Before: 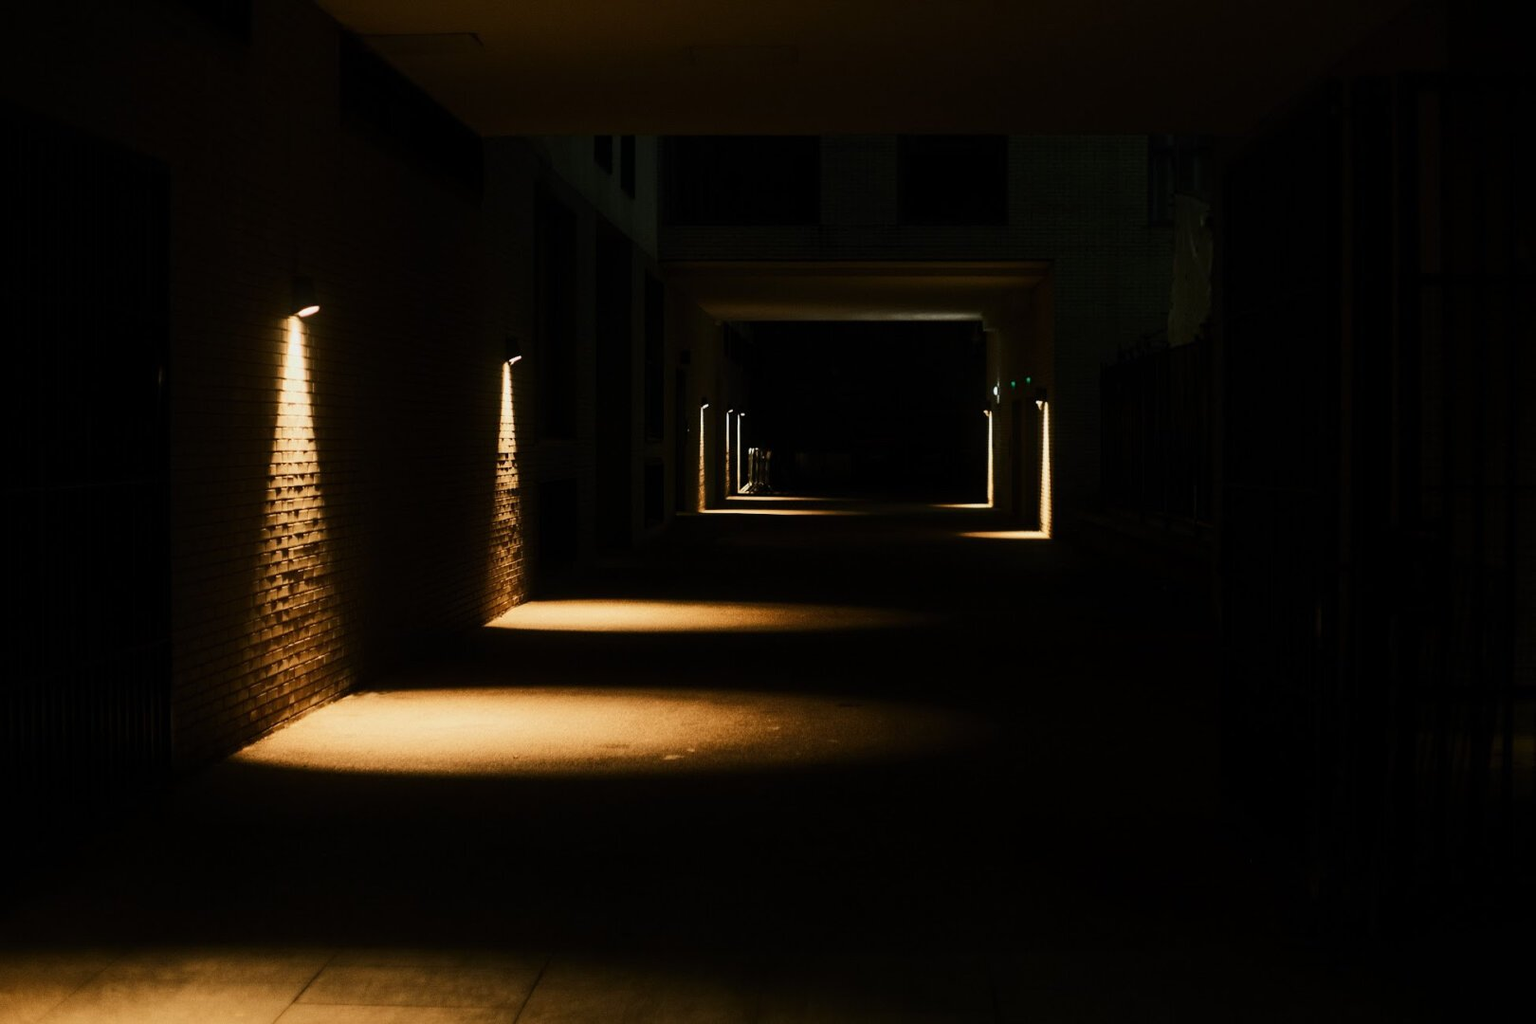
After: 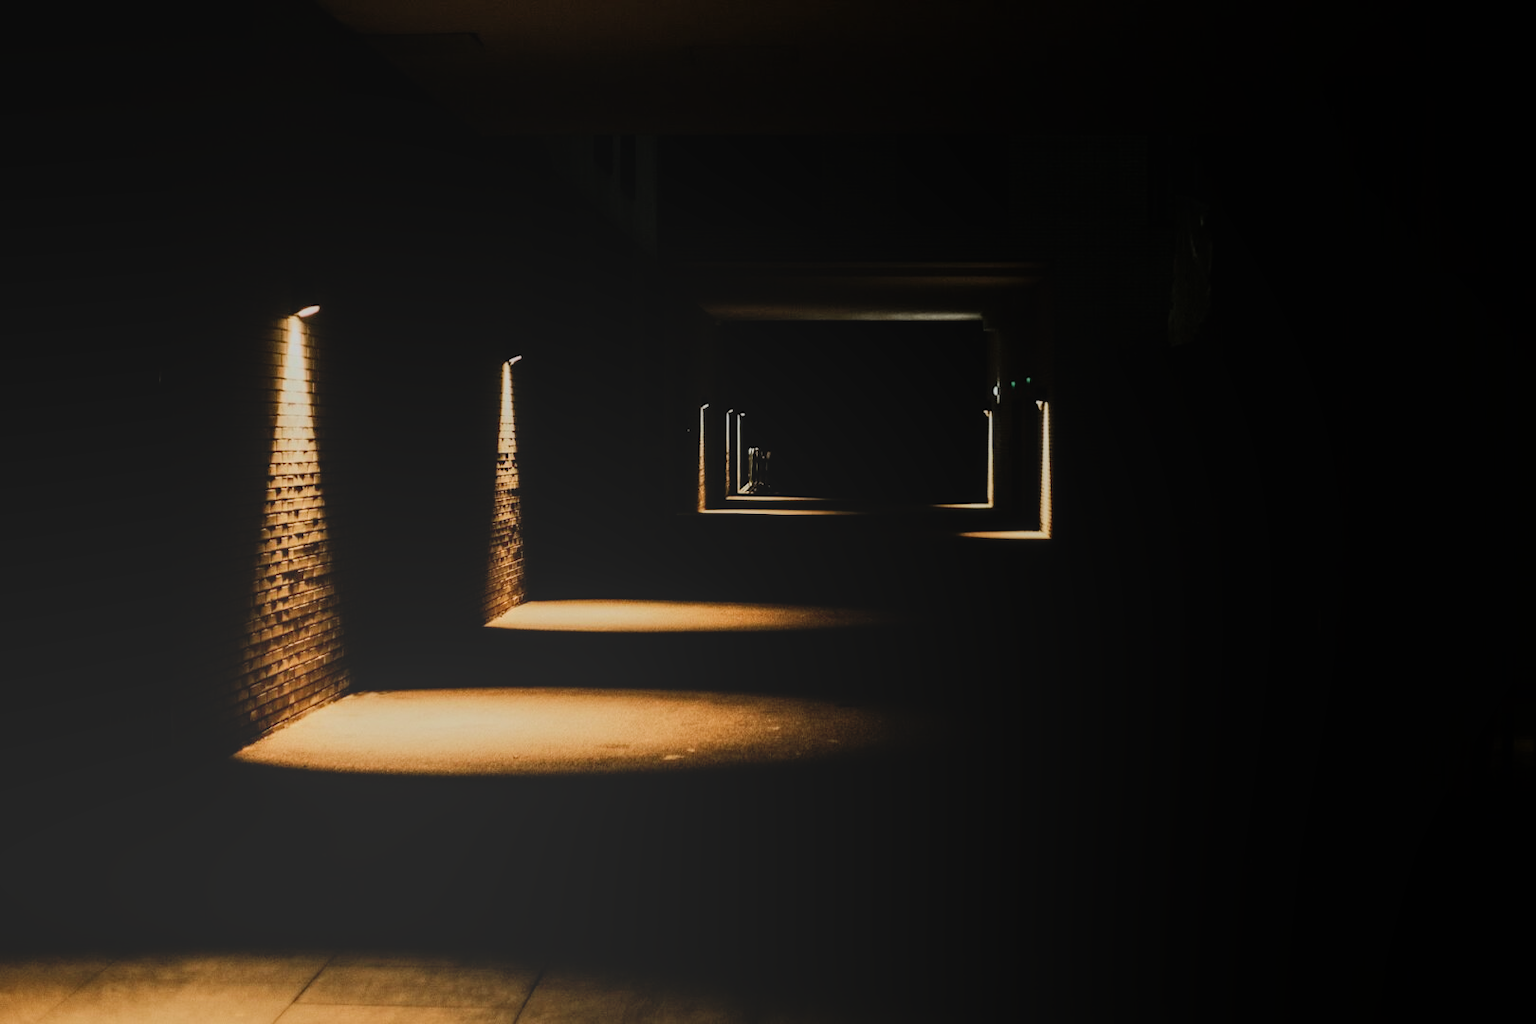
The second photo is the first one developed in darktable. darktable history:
local contrast: detail 130%
filmic rgb: black relative exposure -7.65 EV, white relative exposure 4.56 EV, hardness 3.61
bloom: size 70%, threshold 25%, strength 70%
